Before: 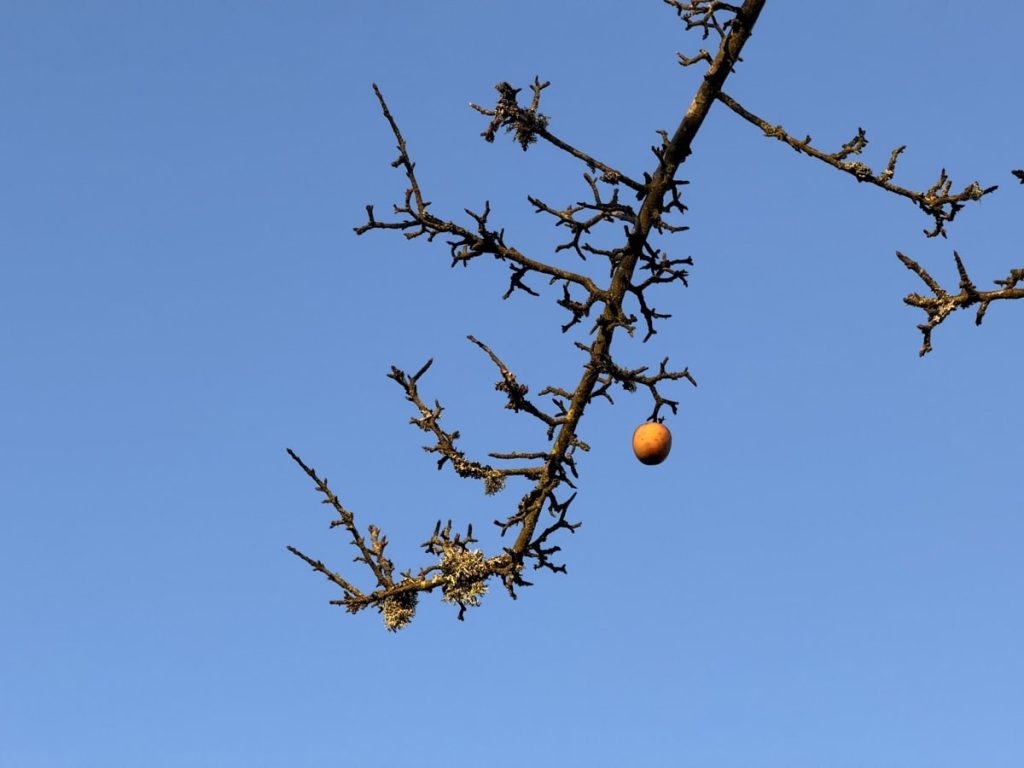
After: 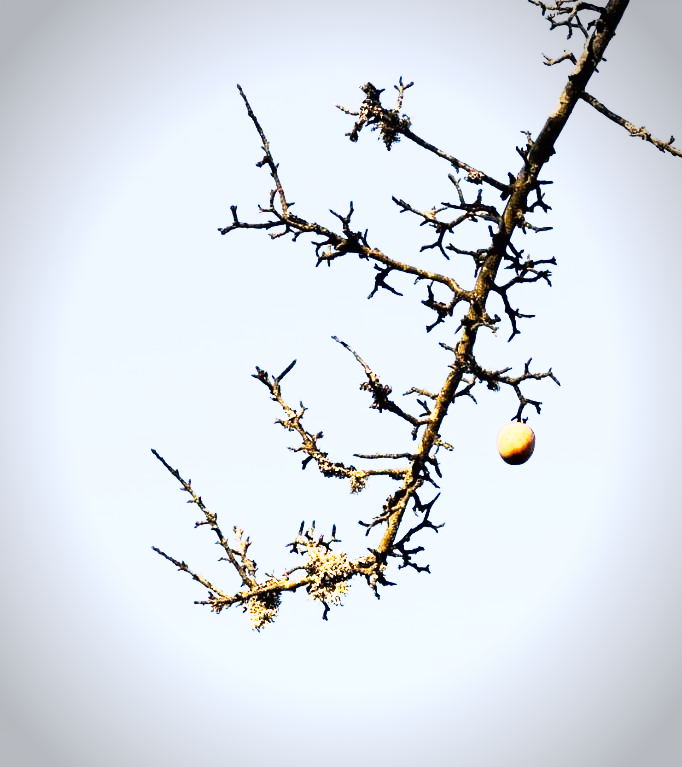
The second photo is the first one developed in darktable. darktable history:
base curve: curves: ch0 [(0, 0) (0.007, 0.004) (0.027, 0.03) (0.046, 0.07) (0.207, 0.54) (0.442, 0.872) (0.673, 0.972) (1, 1)]
vignetting: automatic ratio true
crop and rotate: left 13.326%, right 20.05%
tone curve: curves: ch0 [(0, 0) (0.003, 0.005) (0.011, 0.018) (0.025, 0.041) (0.044, 0.072) (0.069, 0.113) (0.1, 0.163) (0.136, 0.221) (0.177, 0.289) (0.224, 0.366) (0.277, 0.452) (0.335, 0.546) (0.399, 0.65) (0.468, 0.763) (0.543, 0.885) (0.623, 0.93) (0.709, 0.946) (0.801, 0.963) (0.898, 0.981) (1, 1)], preserve colors none
